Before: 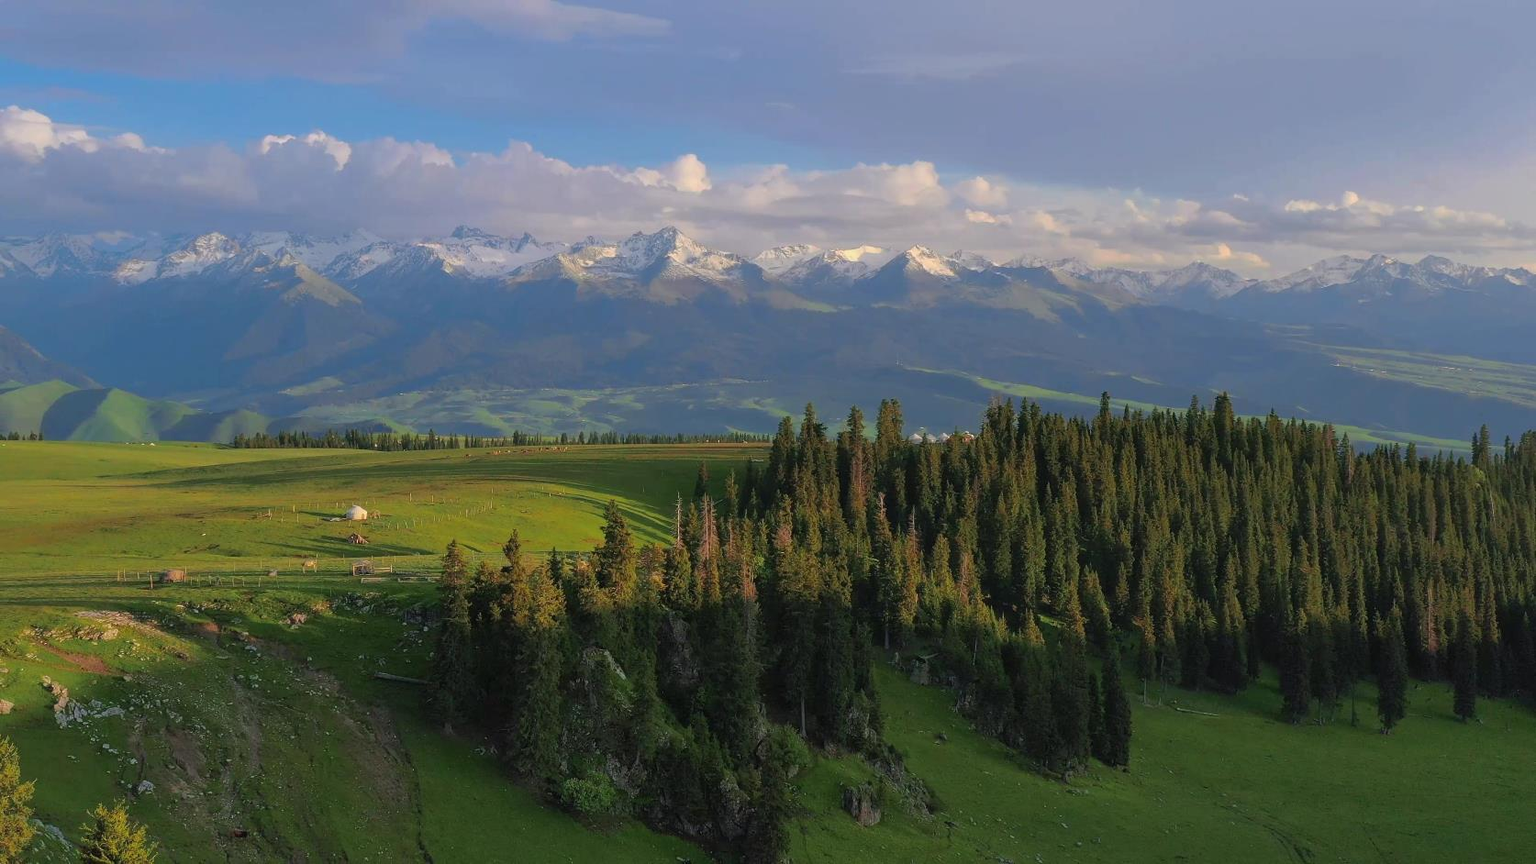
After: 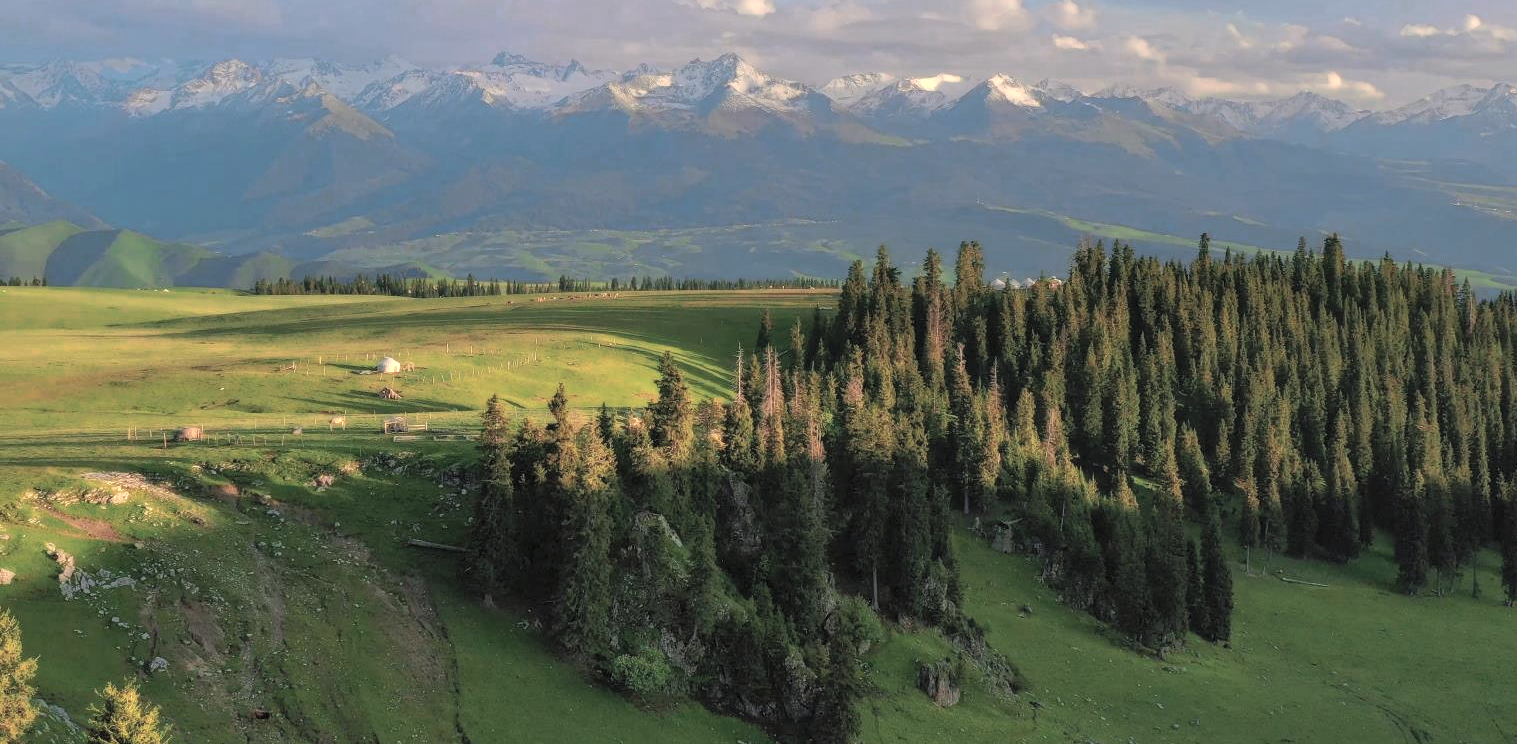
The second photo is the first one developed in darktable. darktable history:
crop: top 20.642%, right 9.329%, bottom 0.312%
local contrast: on, module defaults
exposure: black level correction 0, exposure -0.804 EV, compensate highlight preservation false
contrast brightness saturation: contrast 0.096, brightness 0.307, saturation 0.149
color zones: curves: ch0 [(0.018, 0.548) (0.224, 0.64) (0.425, 0.447) (0.675, 0.575) (0.732, 0.579)]; ch1 [(0.066, 0.487) (0.25, 0.5) (0.404, 0.43) (0.75, 0.421) (0.956, 0.421)]; ch2 [(0.044, 0.561) (0.215, 0.465) (0.399, 0.544) (0.465, 0.548) (0.614, 0.447) (0.724, 0.43) (0.882, 0.623) (0.956, 0.632)], mix 26.91%
